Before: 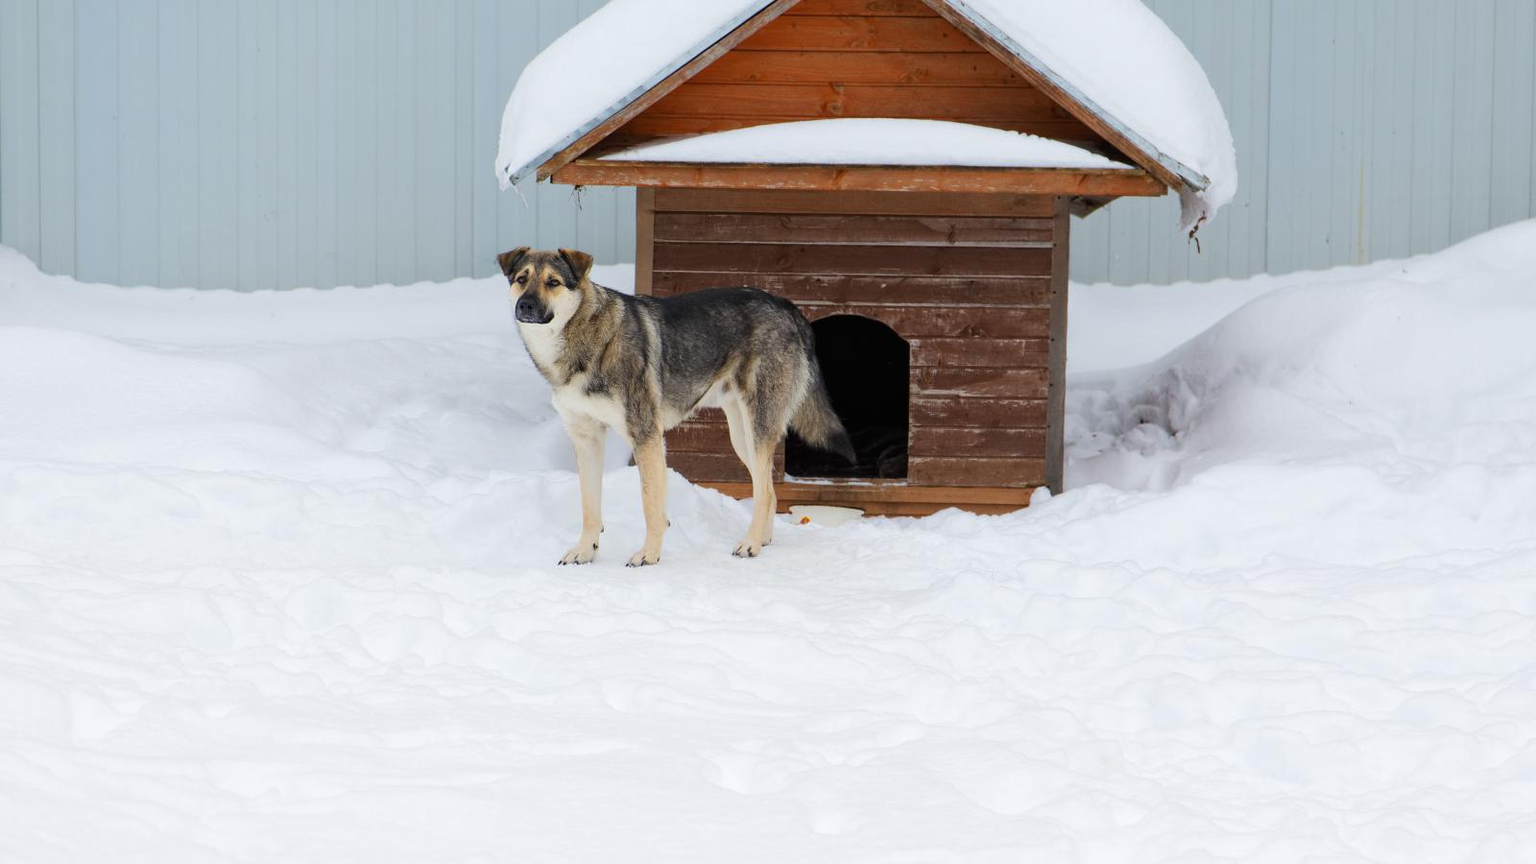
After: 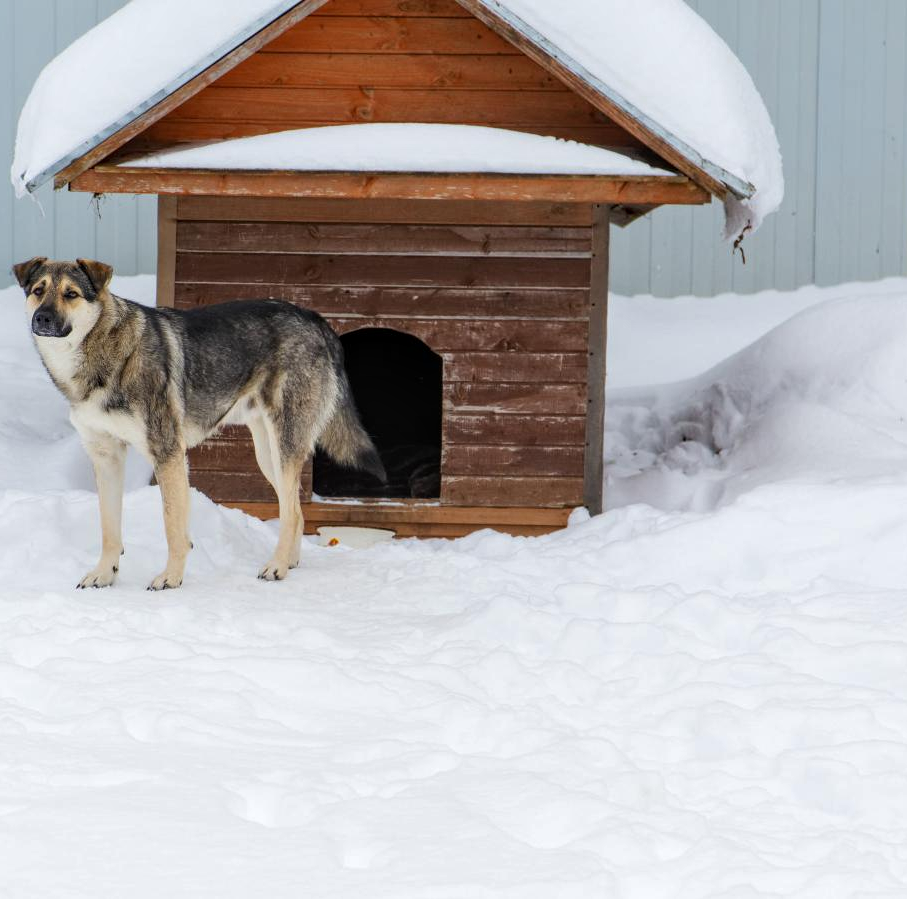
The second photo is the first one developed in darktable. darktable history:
crop: left 31.588%, top 0.005%, right 11.663%
local contrast: on, module defaults
